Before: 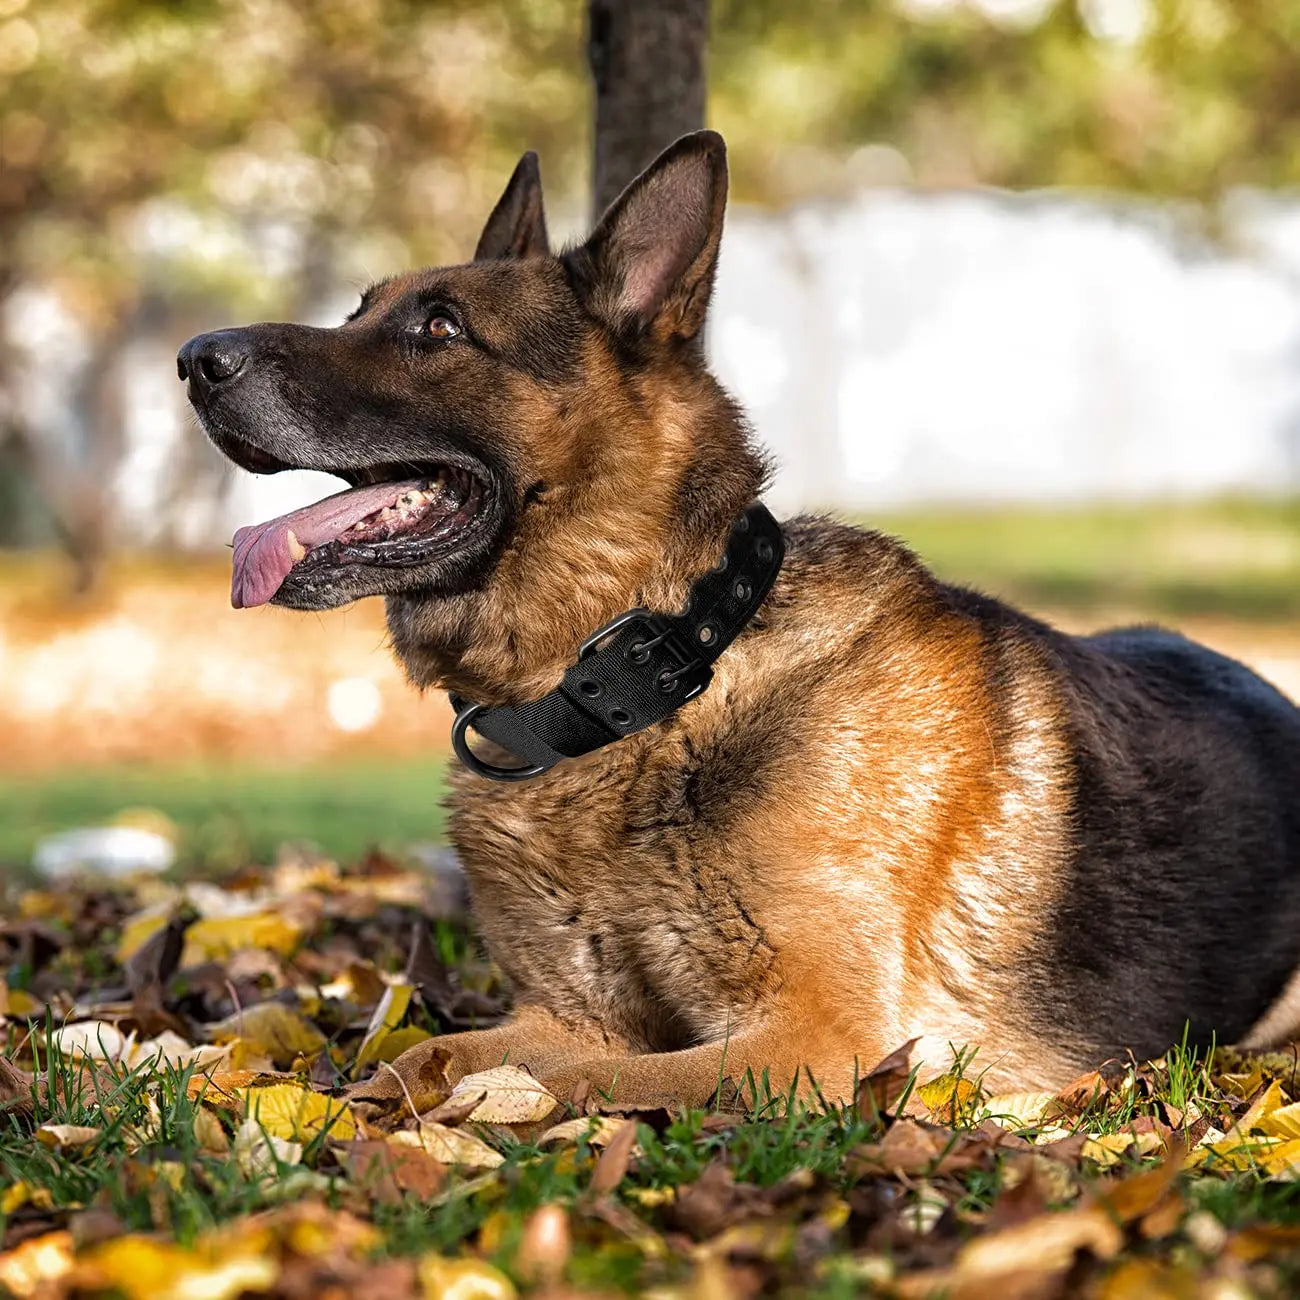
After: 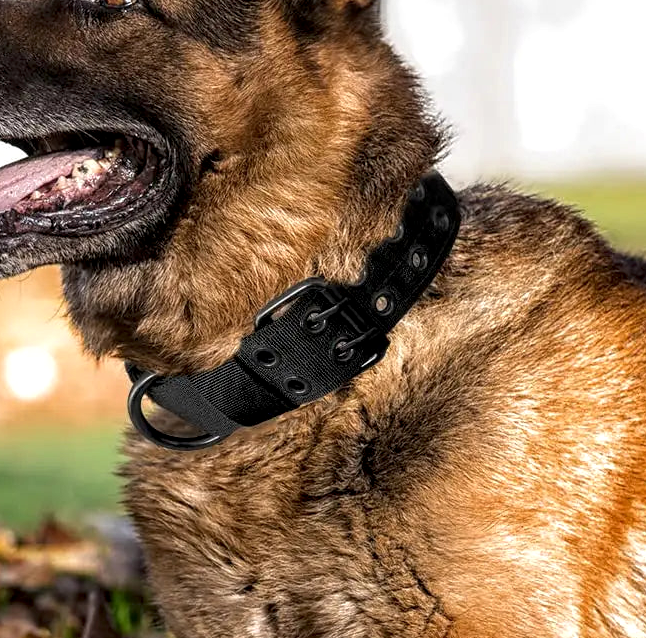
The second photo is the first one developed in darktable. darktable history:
crop: left 24.991%, top 25.51%, right 25.293%, bottom 25.41%
local contrast: highlights 86%, shadows 79%
